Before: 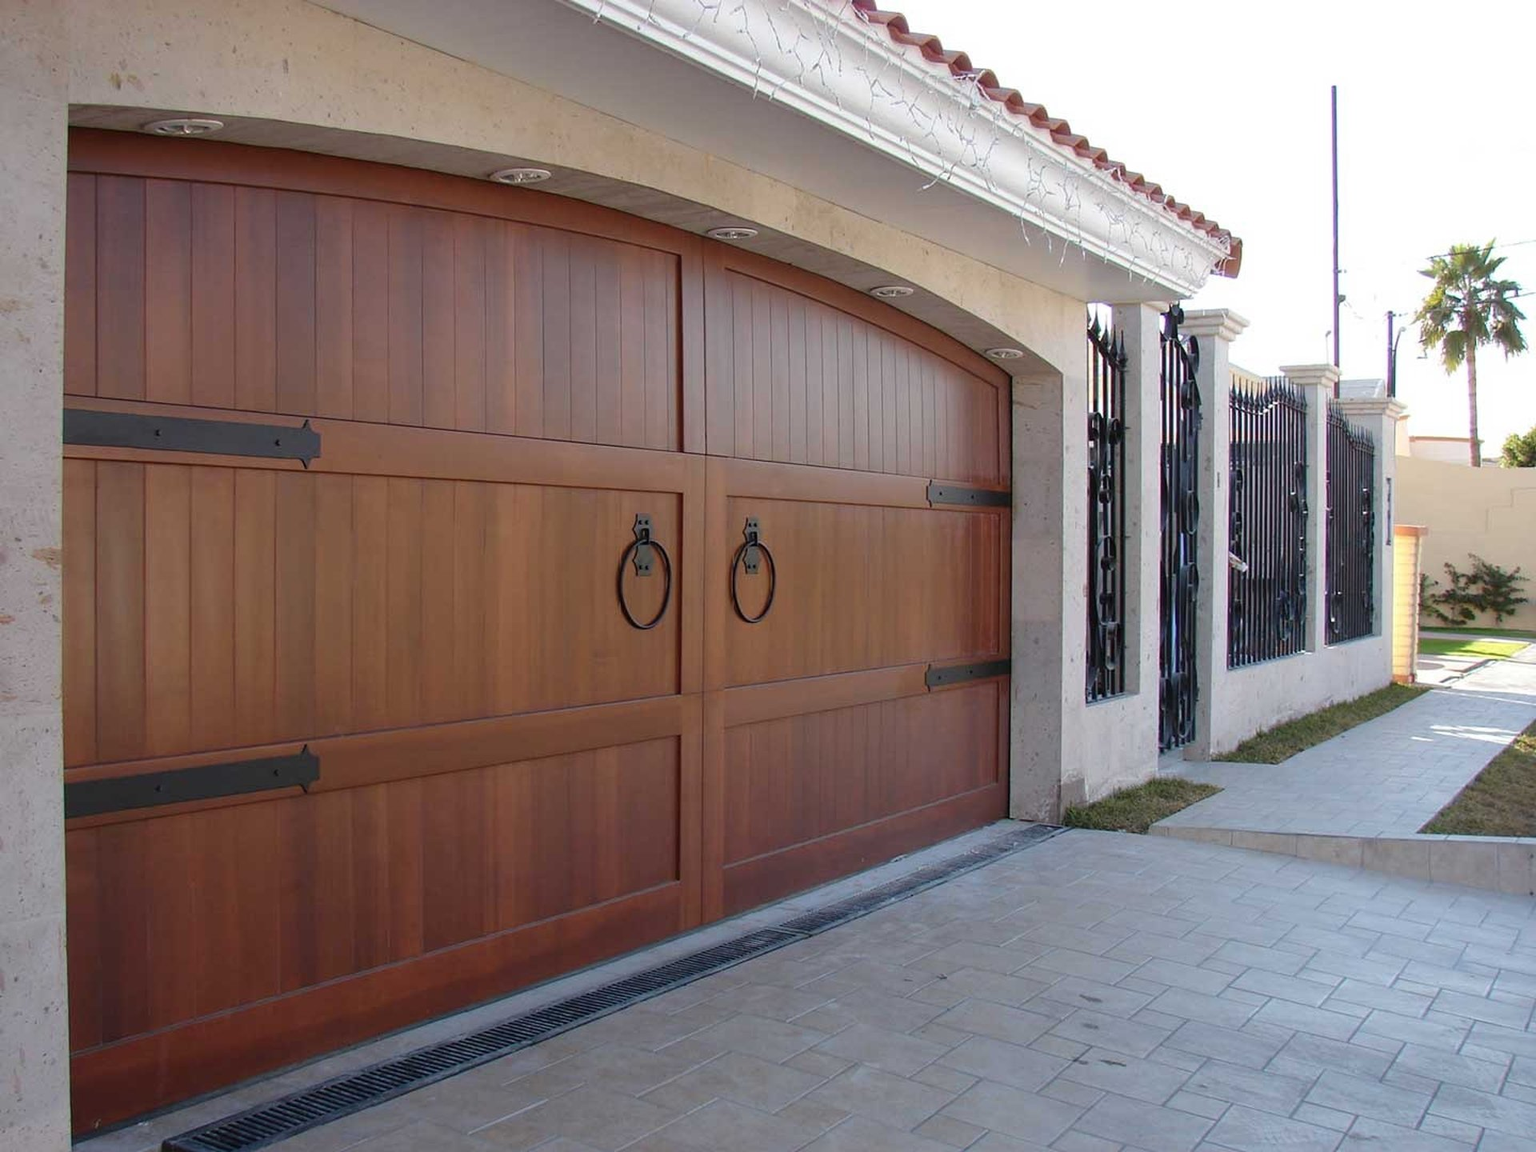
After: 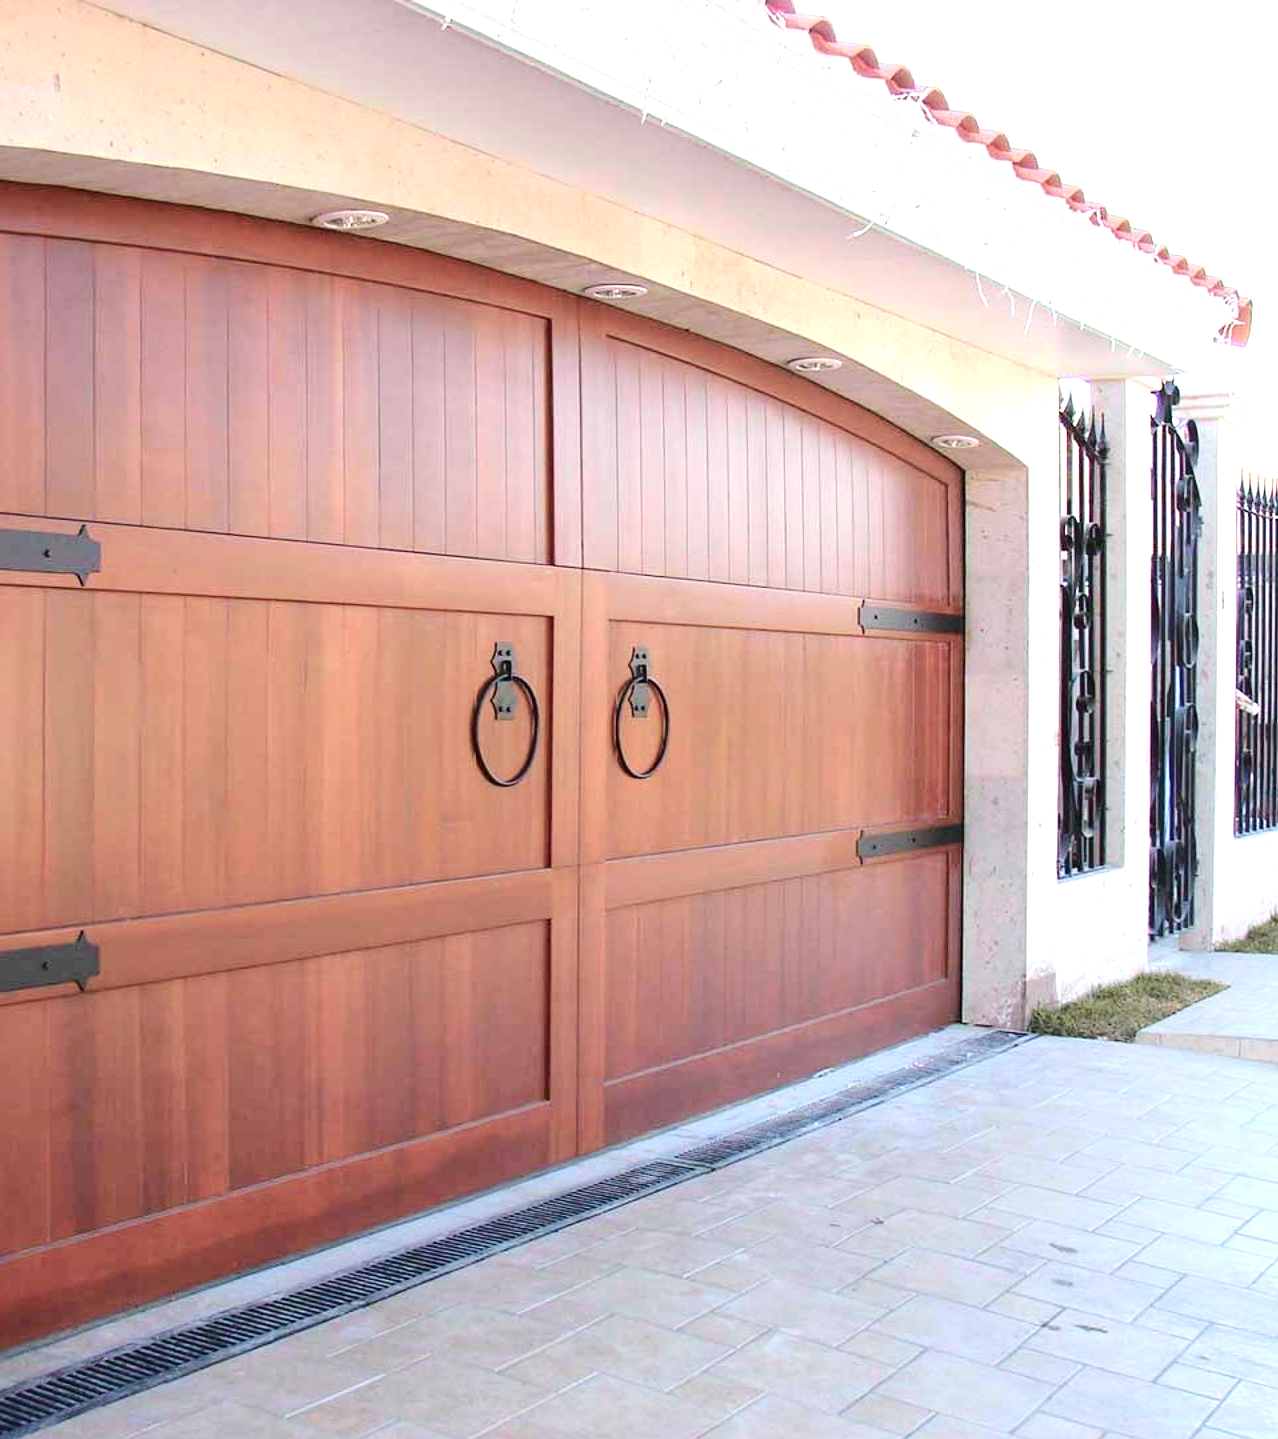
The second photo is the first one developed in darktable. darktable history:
exposure: black level correction 0, exposure 1.473 EV, compensate highlight preservation false
crop and rotate: left 15.639%, right 17.798%
tone curve: curves: ch0 [(0, 0) (0.105, 0.068) (0.181, 0.14) (0.28, 0.259) (0.384, 0.404) (0.485, 0.531) (0.638, 0.681) (0.87, 0.883) (1, 0.977)]; ch1 [(0, 0) (0.161, 0.092) (0.35, 0.33) (0.379, 0.401) (0.456, 0.469) (0.501, 0.499) (0.516, 0.524) (0.562, 0.569) (0.635, 0.646) (1, 1)]; ch2 [(0, 0) (0.371, 0.362) (0.437, 0.437) (0.5, 0.5) (0.53, 0.524) (0.56, 0.561) (0.622, 0.606) (1, 1)], color space Lab, independent channels, preserve colors none
